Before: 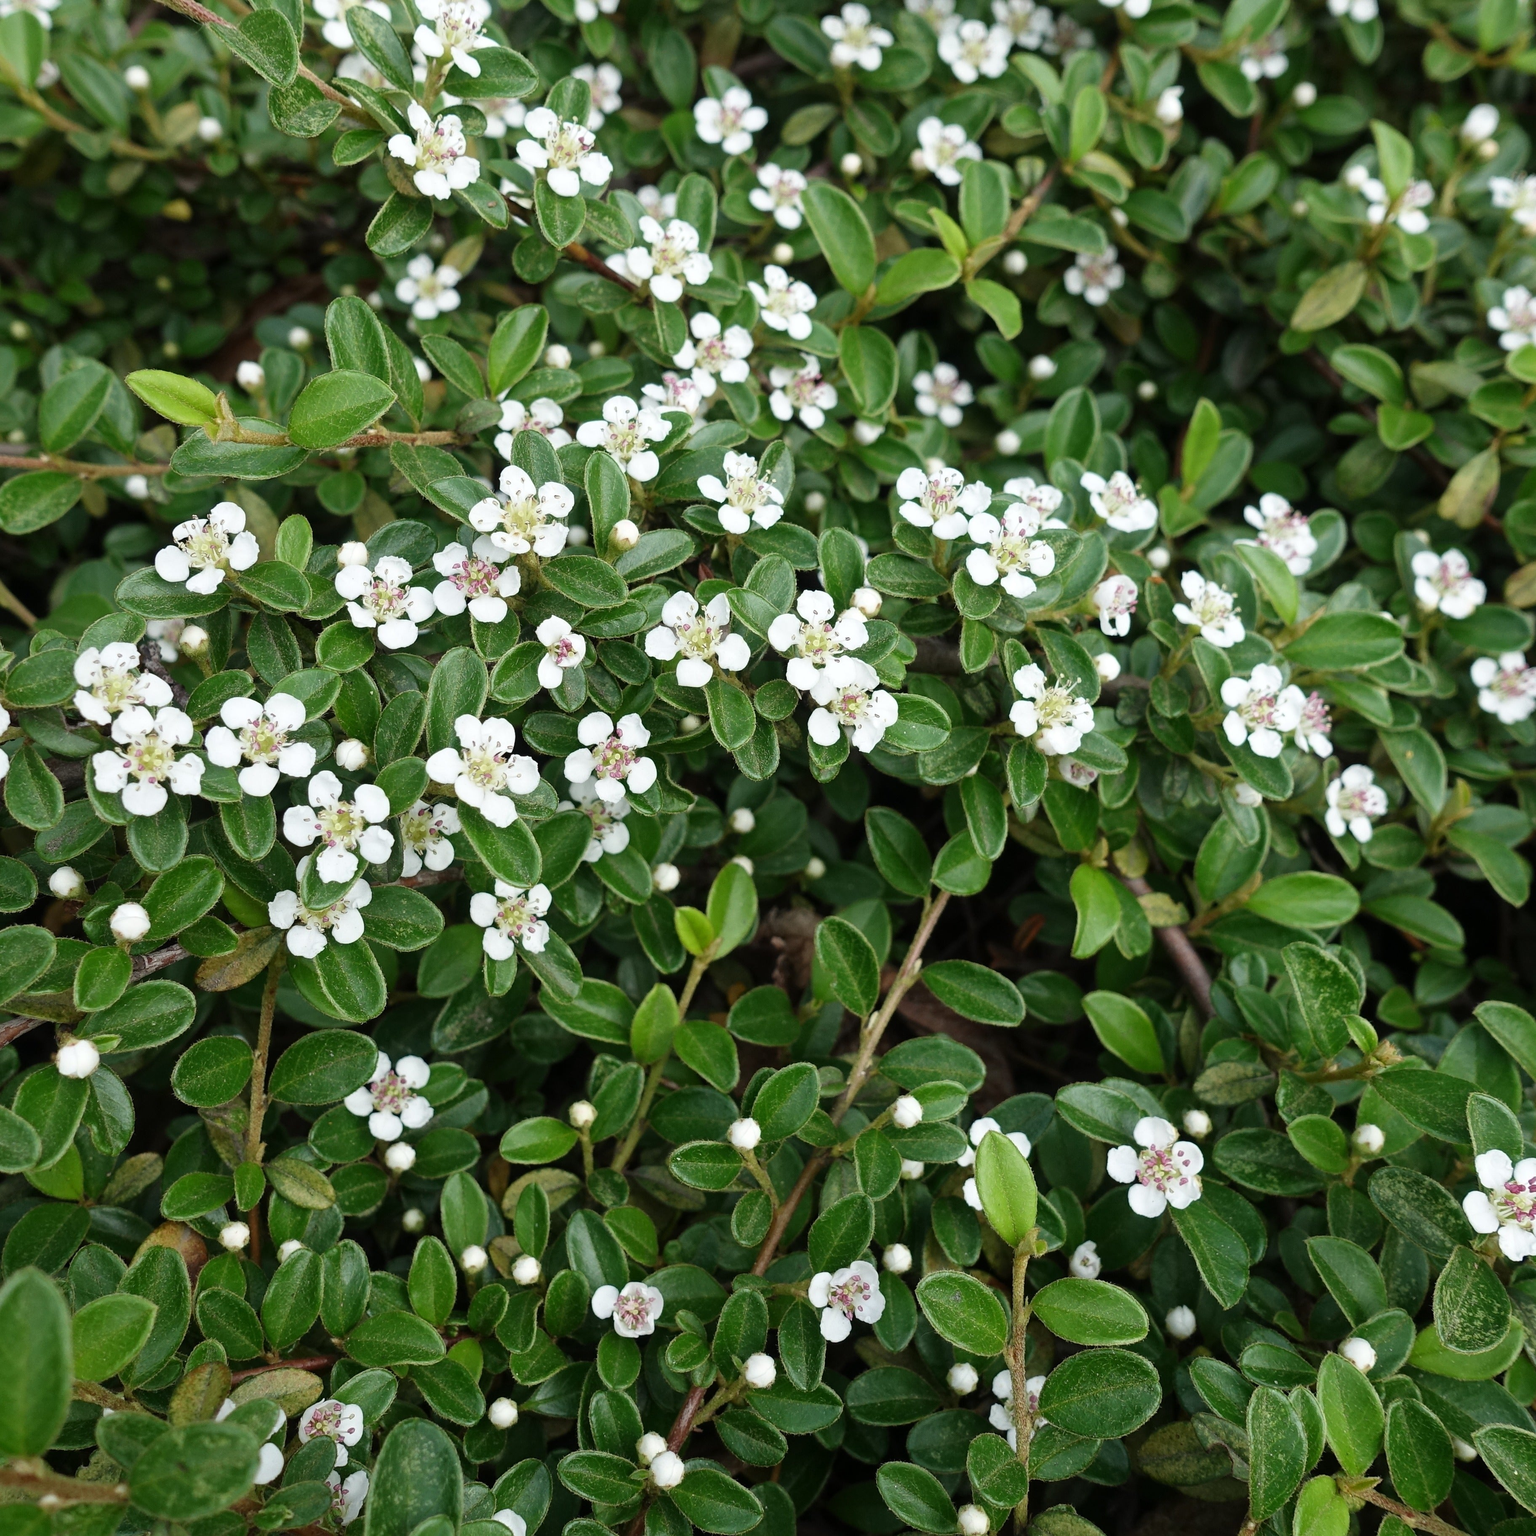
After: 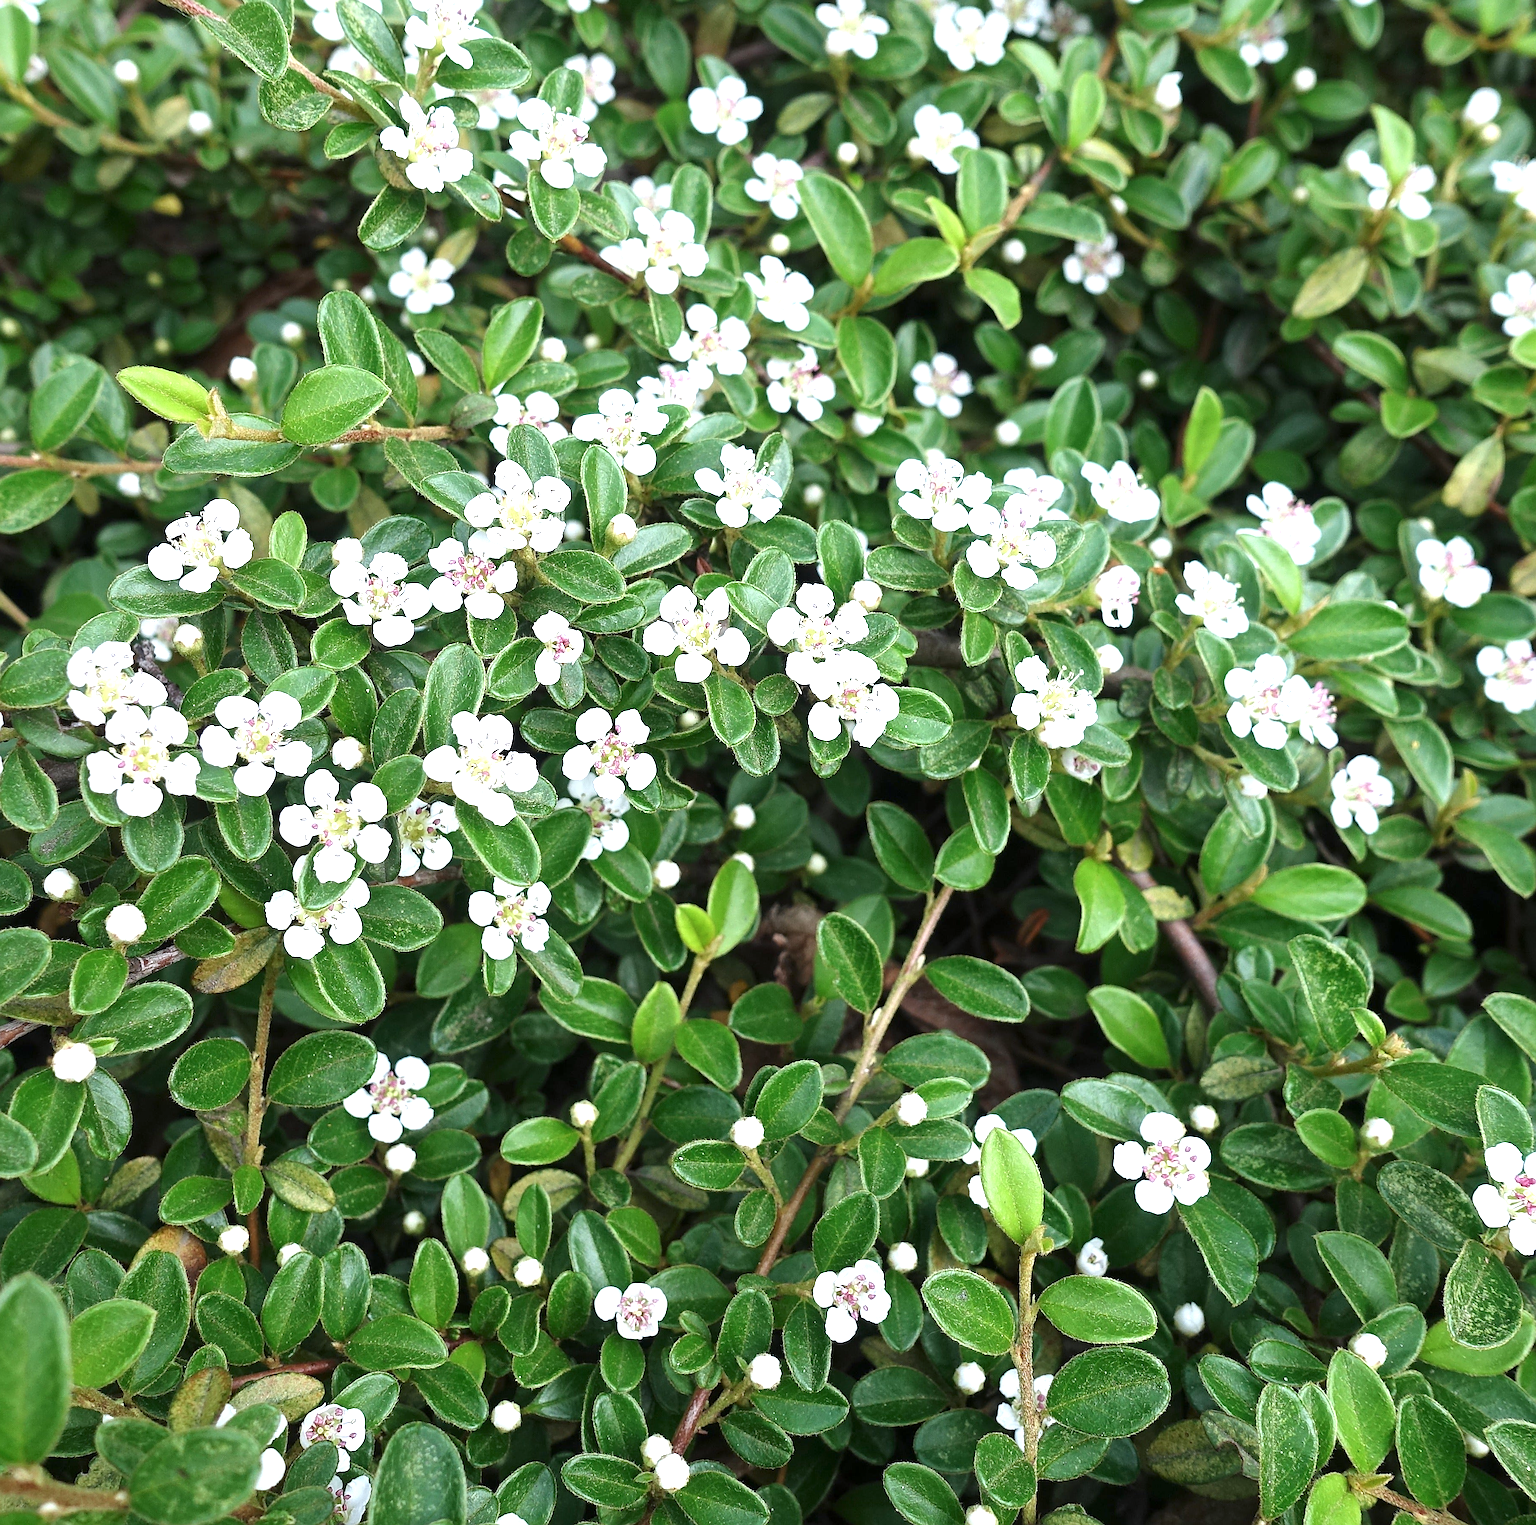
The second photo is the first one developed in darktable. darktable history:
rotate and perspective: rotation -0.45°, automatic cropping original format, crop left 0.008, crop right 0.992, crop top 0.012, crop bottom 0.988
color calibration: illuminant as shot in camera, x 0.358, y 0.373, temperature 4628.91 K
exposure: exposure 1 EV, compensate highlight preservation false
sharpen: amount 0.6
